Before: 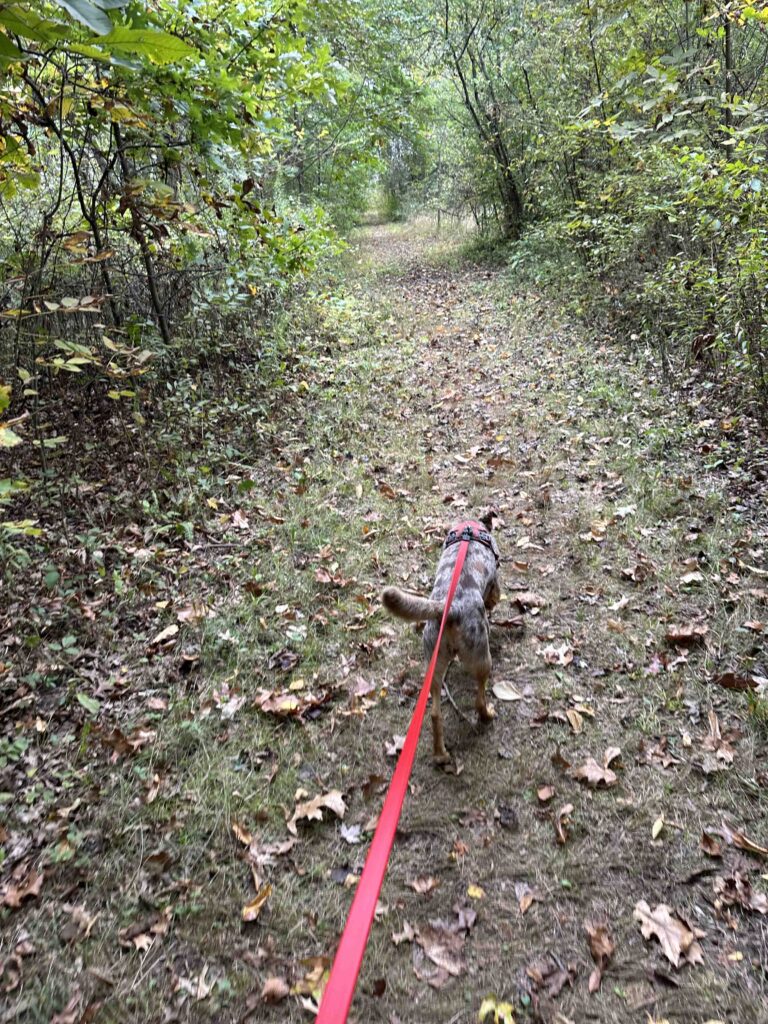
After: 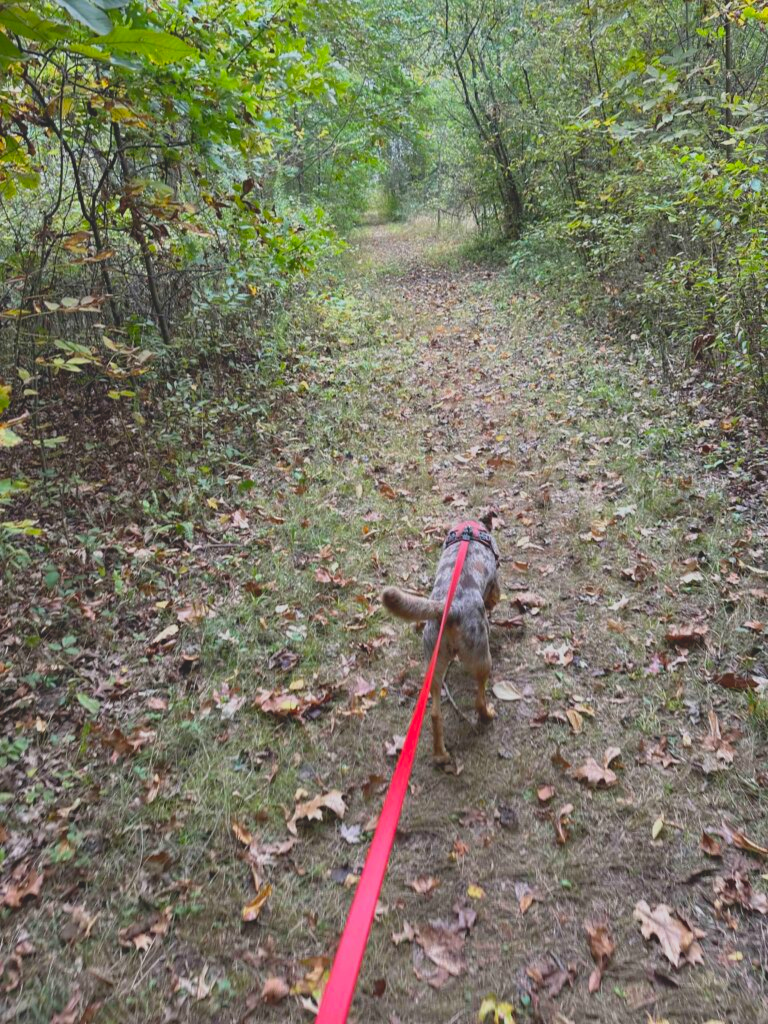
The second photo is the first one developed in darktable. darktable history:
contrast brightness saturation: contrast -0.275
